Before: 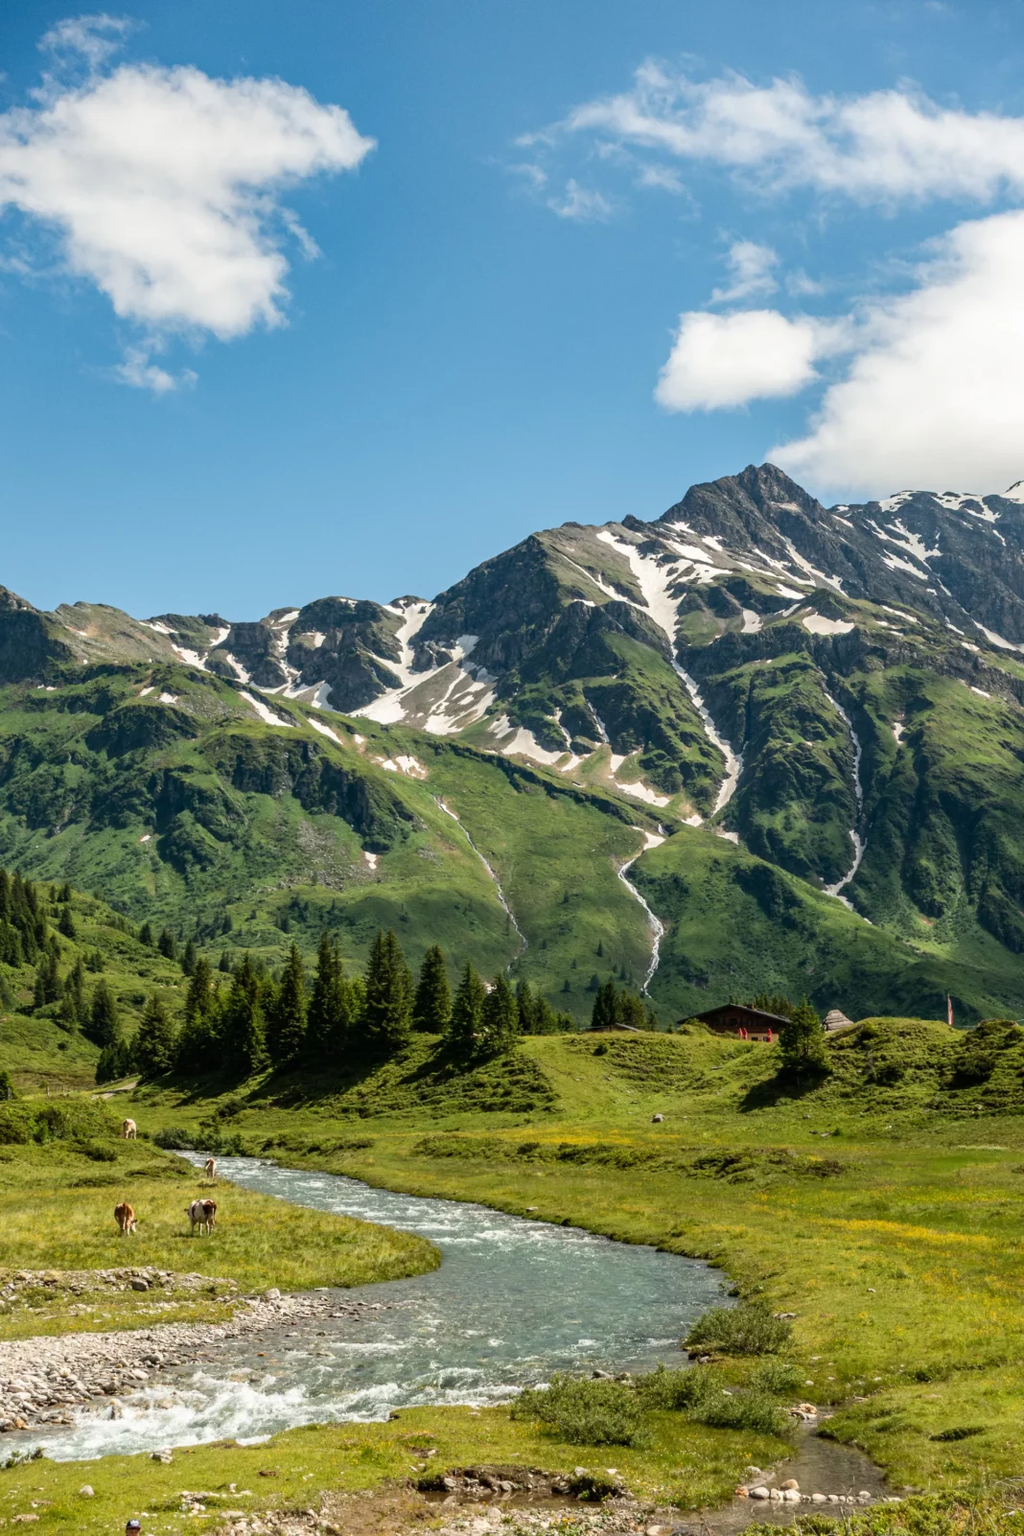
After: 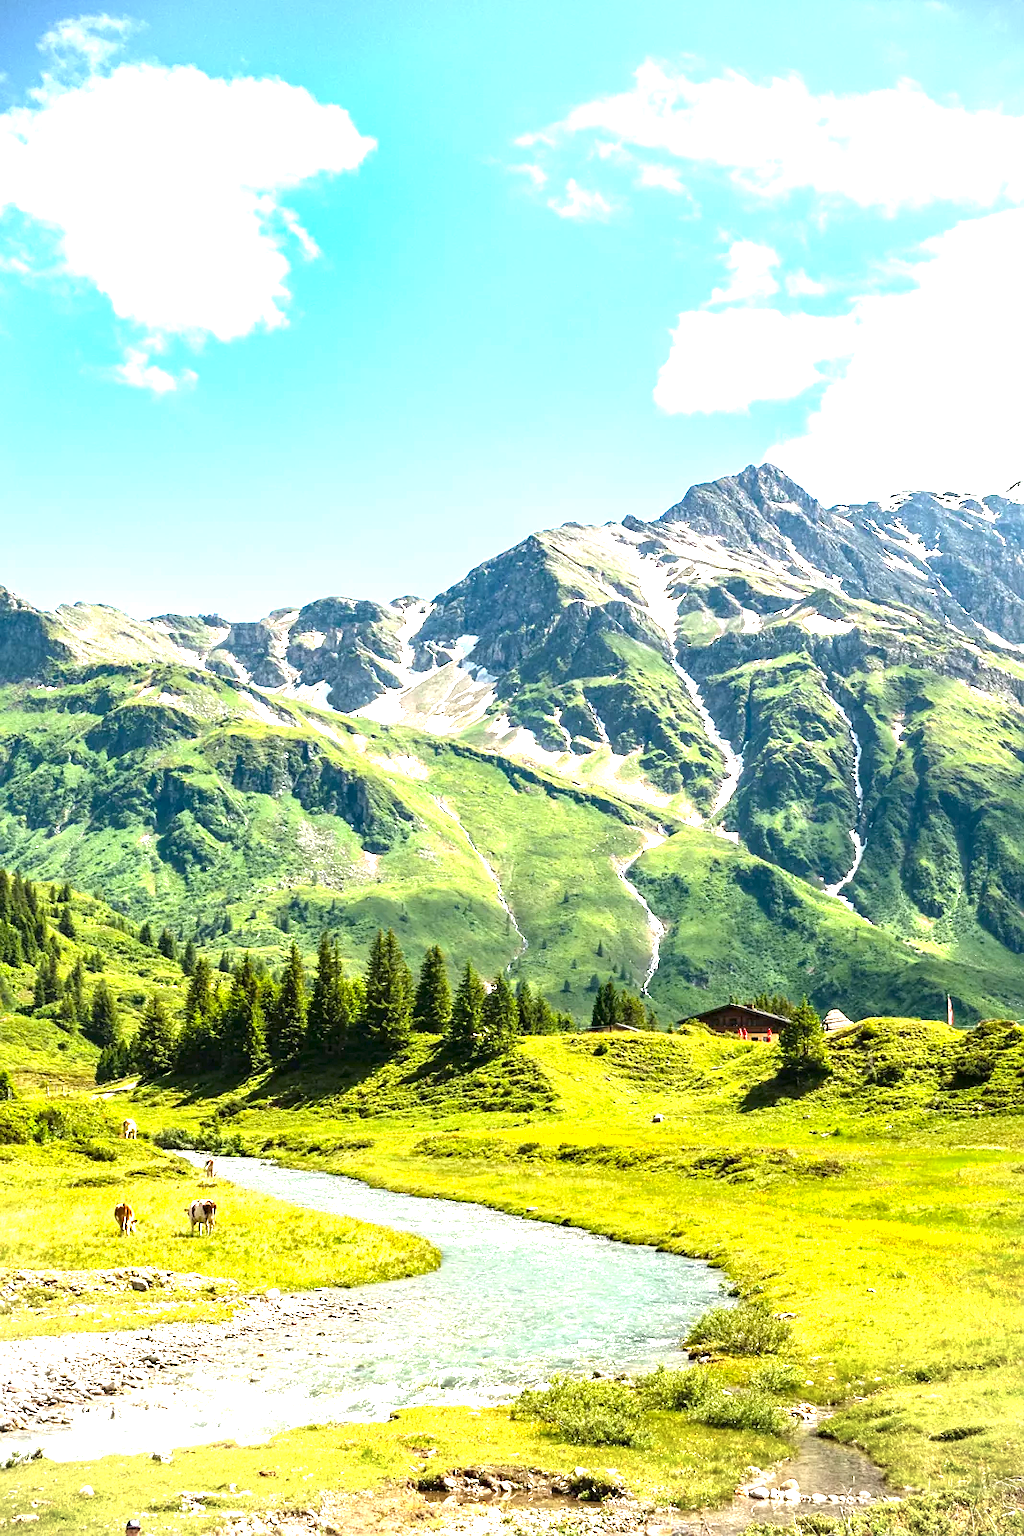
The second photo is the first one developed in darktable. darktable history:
exposure: exposure 2.04 EV, compensate highlight preservation false
color balance rgb: perceptual saturation grading › global saturation 10%, global vibrance 10%
sharpen: radius 0.969, amount 0.604
vignetting: fall-off radius 60.92%
